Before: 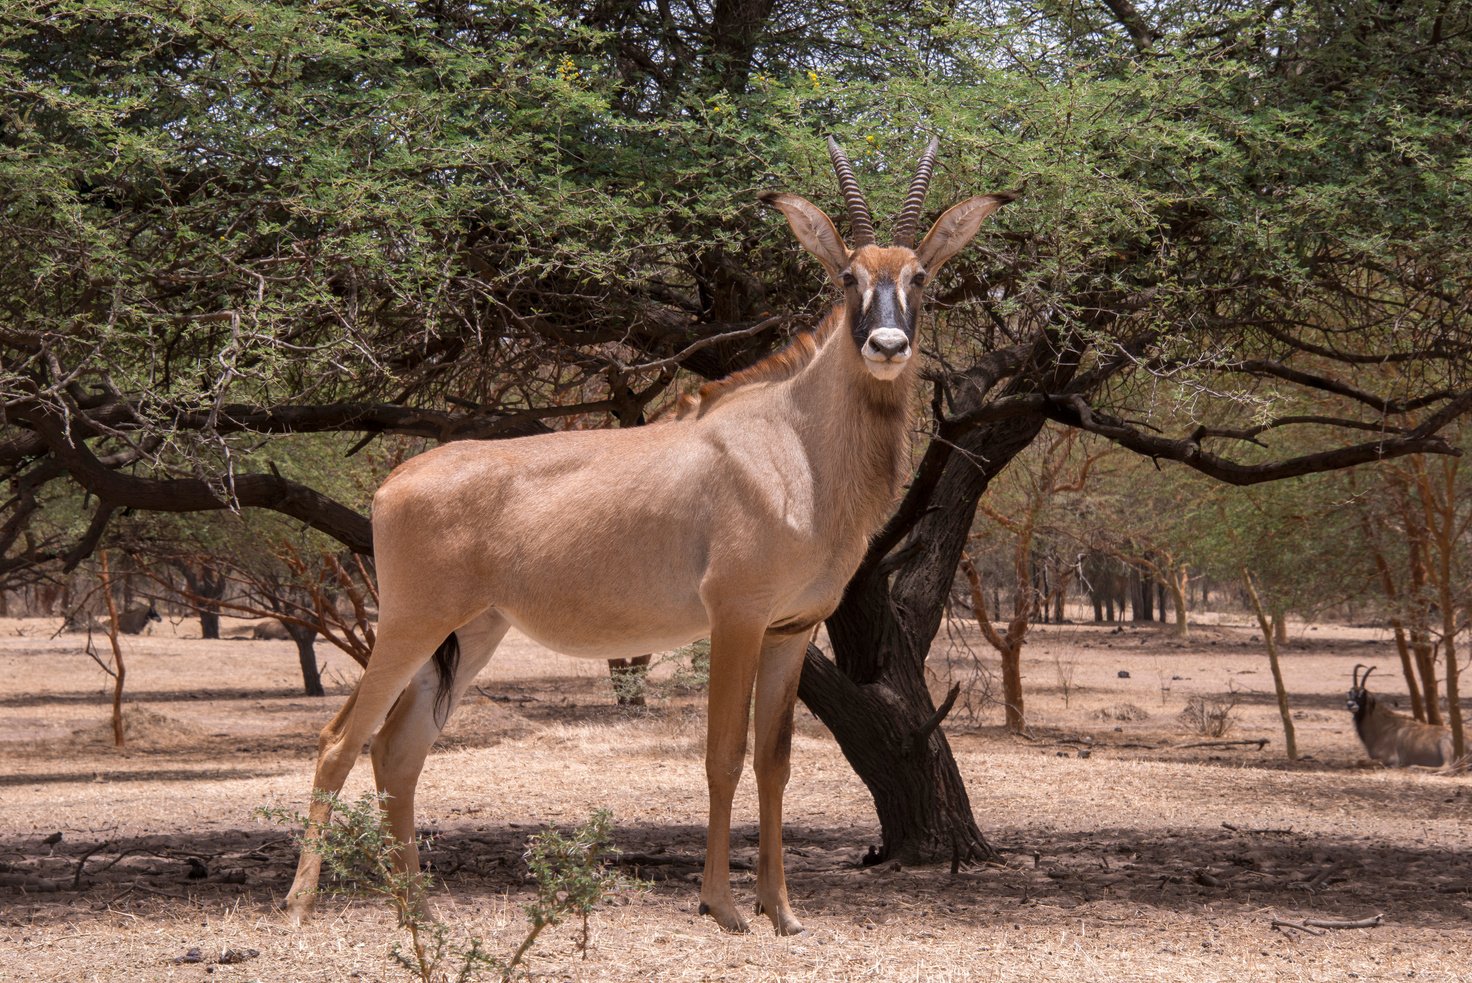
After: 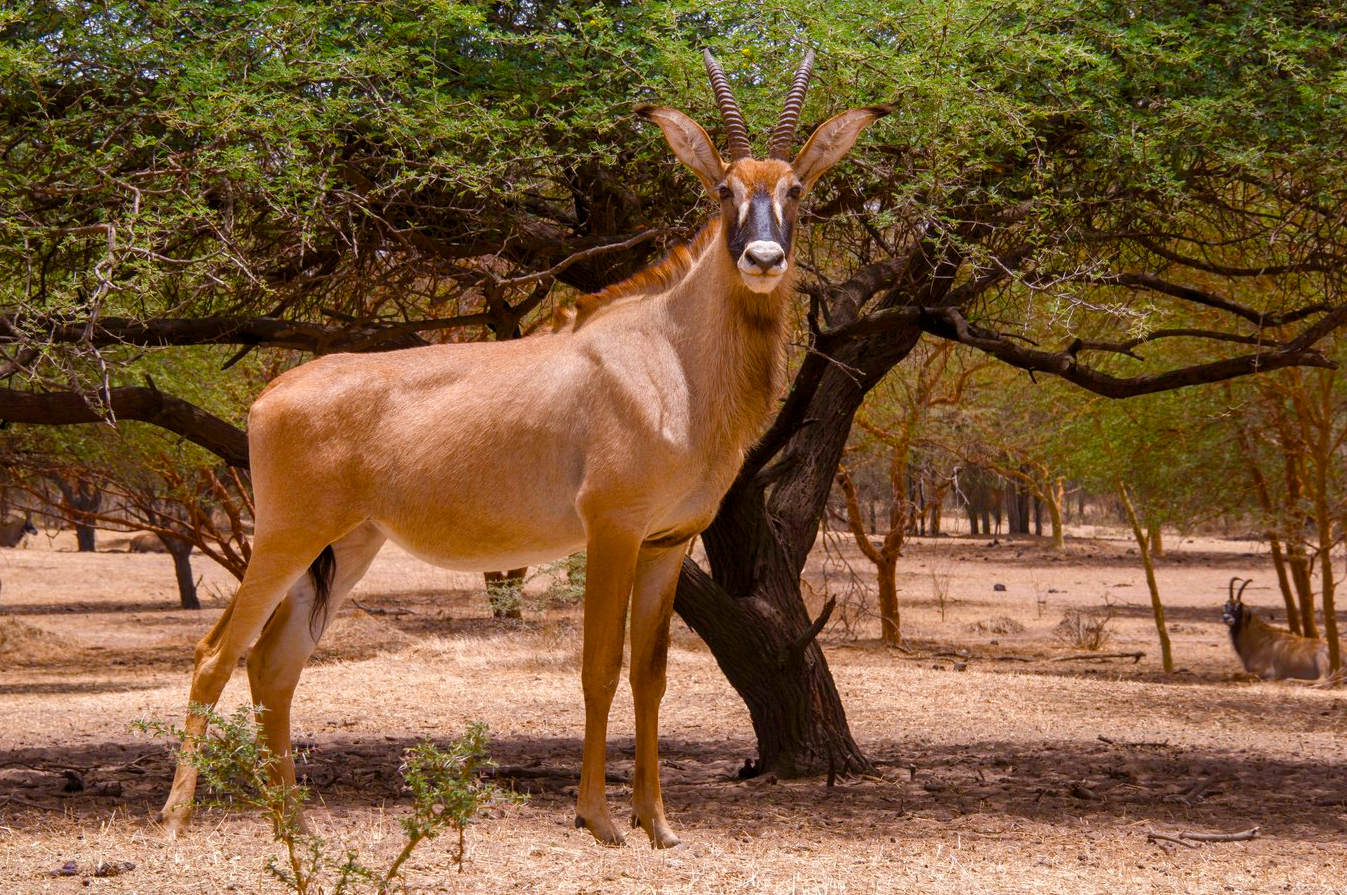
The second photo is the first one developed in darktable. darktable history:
crop and rotate: left 8.44%, top 8.91%
color balance rgb: perceptual saturation grading › global saturation 20%, perceptual saturation grading › highlights -25.808%, perceptual saturation grading › shadows 49.41%, global vibrance 45.768%
